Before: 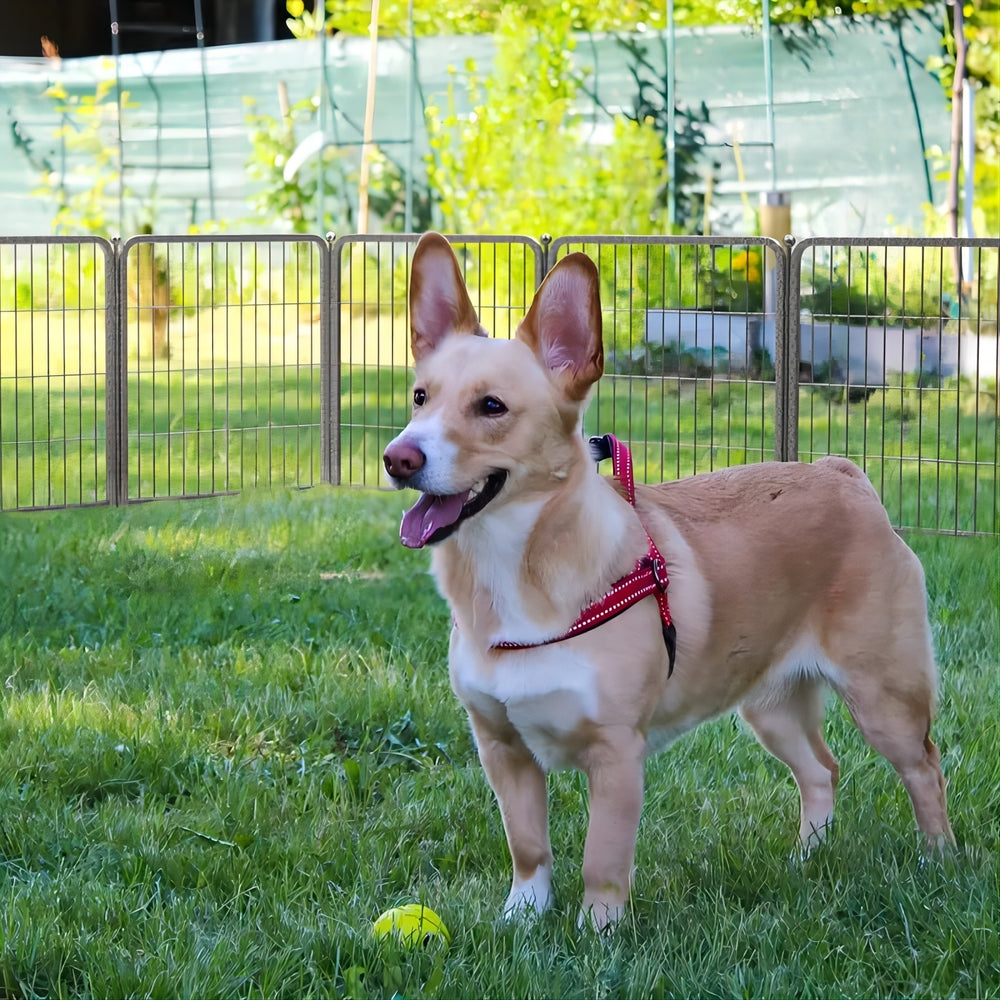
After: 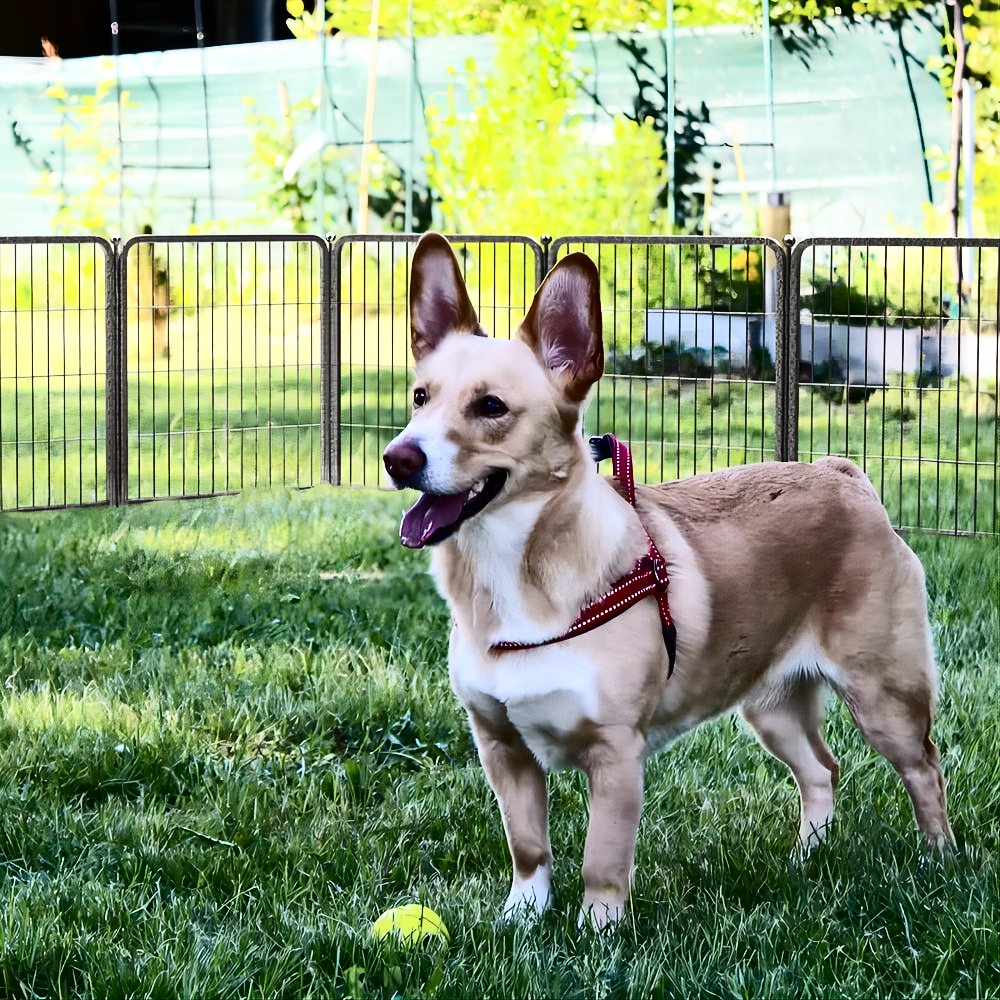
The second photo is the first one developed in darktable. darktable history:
shadows and highlights: radius 133.83, soften with gaussian
contrast brightness saturation: contrast 0.5, saturation -0.1
